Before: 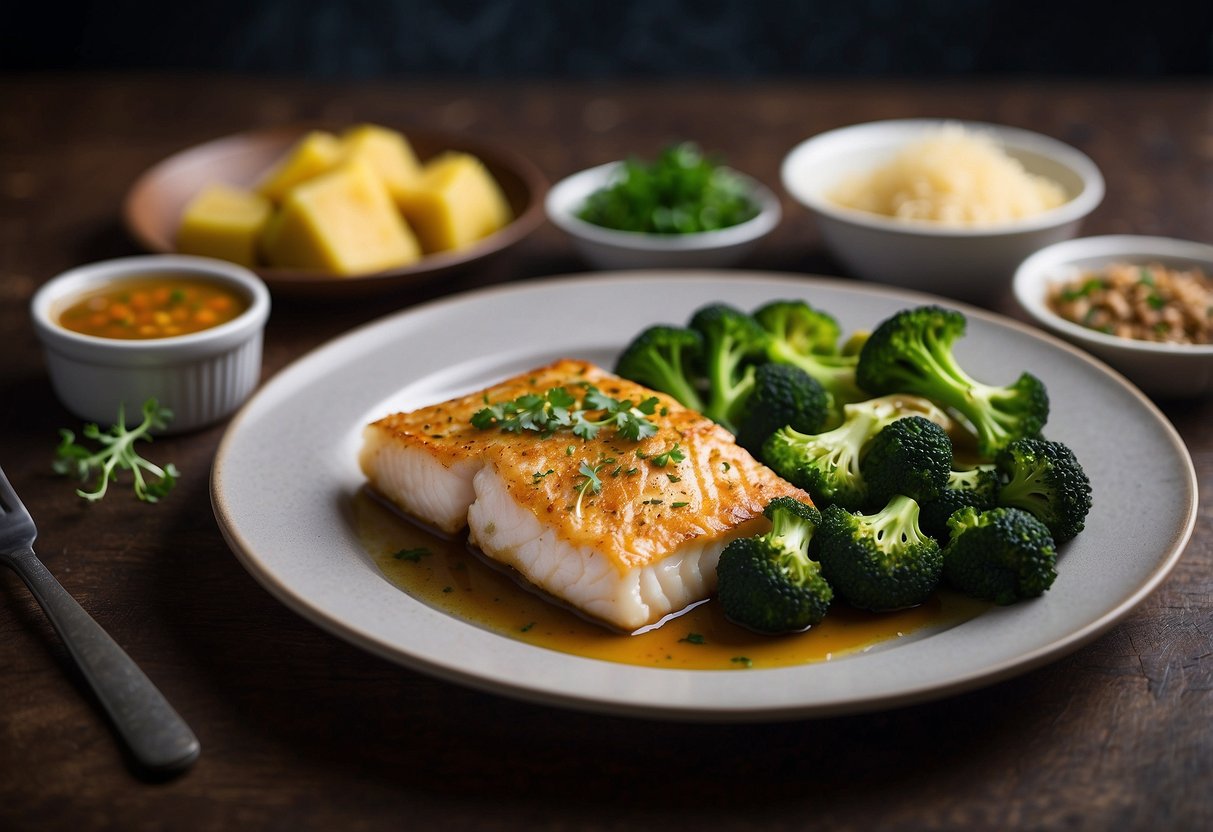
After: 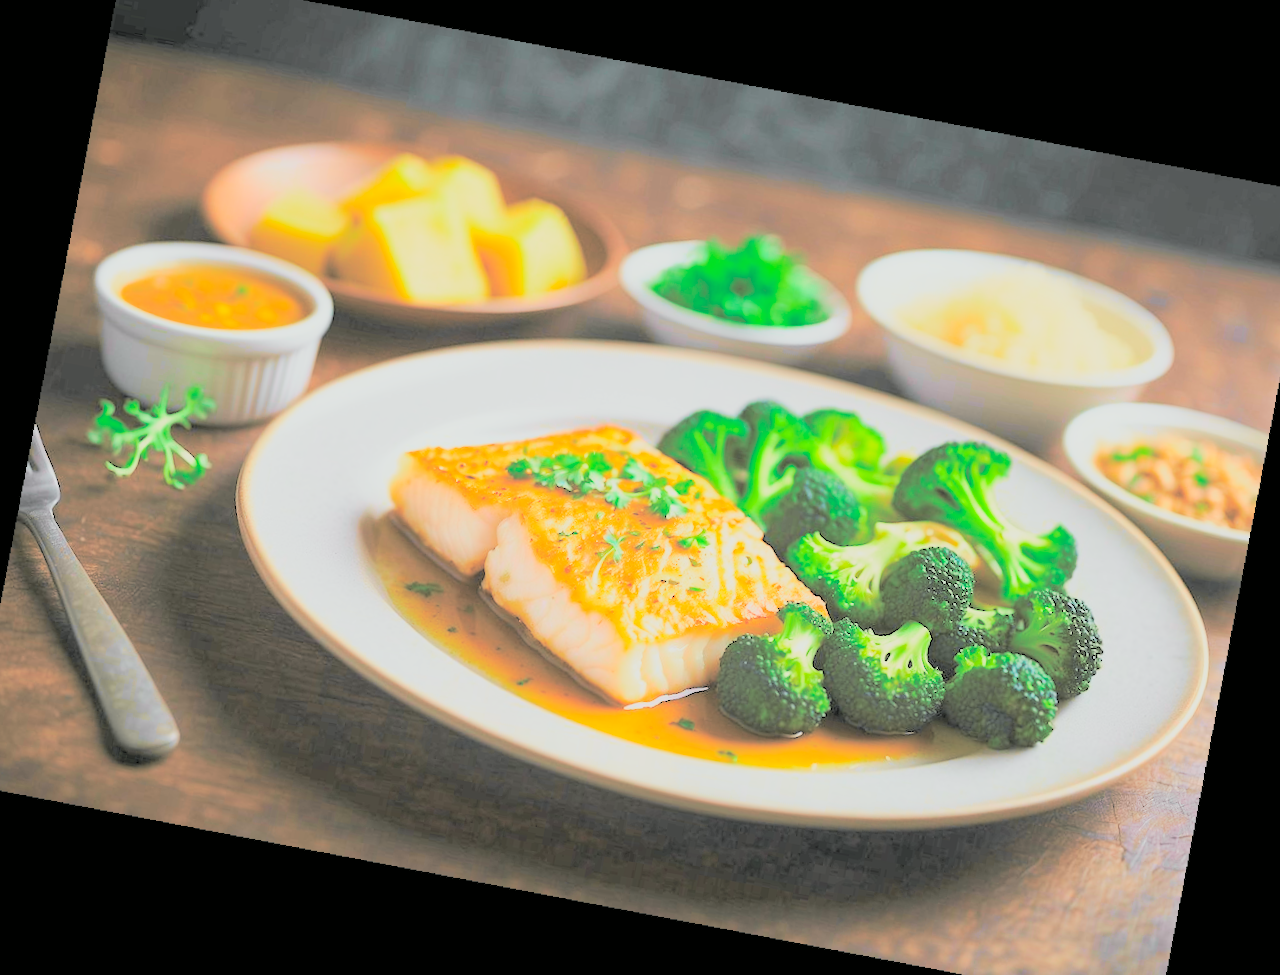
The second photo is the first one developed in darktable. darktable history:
tone curve: curves: ch0 [(0, 0) (0.402, 0.473) (0.673, 0.68) (0.899, 0.832) (0.999, 0.903)]; ch1 [(0, 0) (0.379, 0.262) (0.464, 0.425) (0.498, 0.49) (0.507, 0.5) (0.53, 0.532) (0.582, 0.583) (0.68, 0.672) (0.791, 0.748) (1, 0.896)]; ch2 [(0, 0) (0.199, 0.414) (0.438, 0.49) (0.496, 0.501) (0.515, 0.546) (0.577, 0.605) (0.632, 0.649) (0.717, 0.727) (0.845, 0.855) (0.998, 0.977)], color space Lab, independent channels, preserve colors none
base curve: curves: ch0 [(0, 0) (0.028, 0.03) (0.121, 0.232) (0.46, 0.748) (0.859, 0.968) (1, 1)], preserve colors none
crop and rotate: angle -1.69°
exposure: exposure 0.3 EV, compensate highlight preservation false
contrast brightness saturation: brightness 1
tone equalizer: on, module defaults
rotate and perspective: rotation 9.12°, automatic cropping off
